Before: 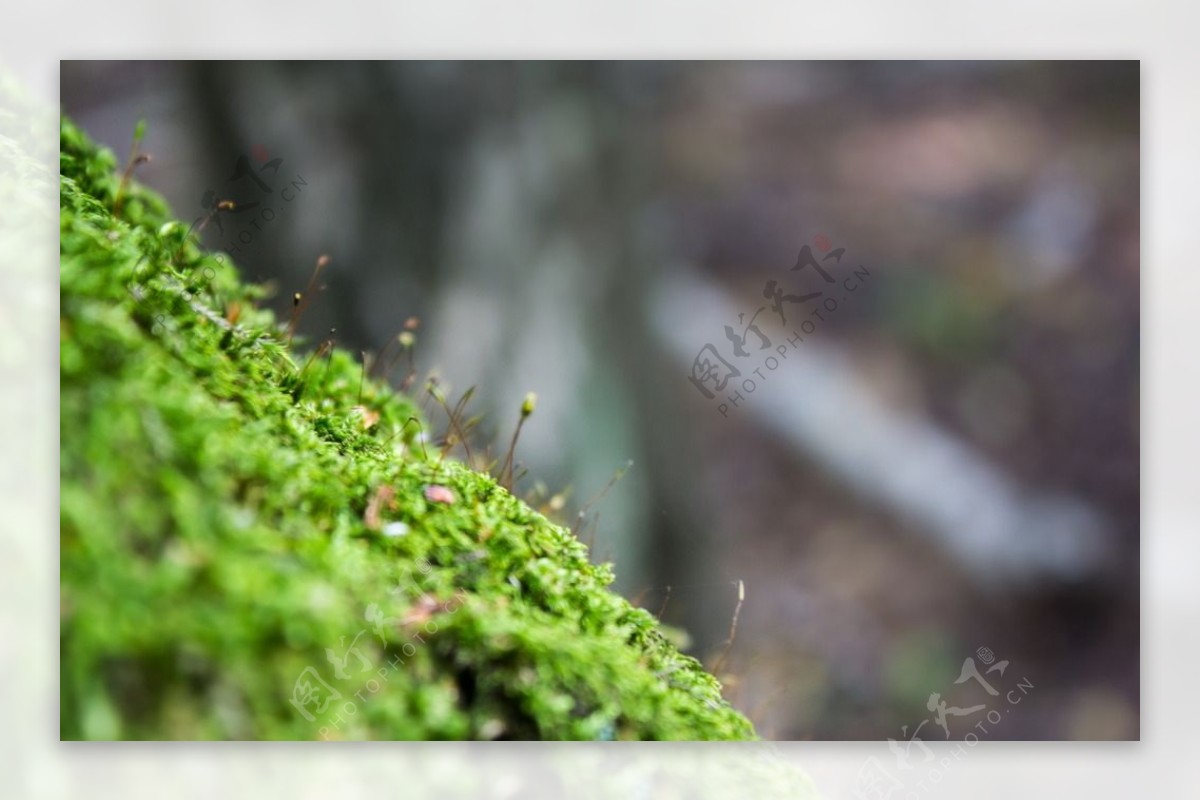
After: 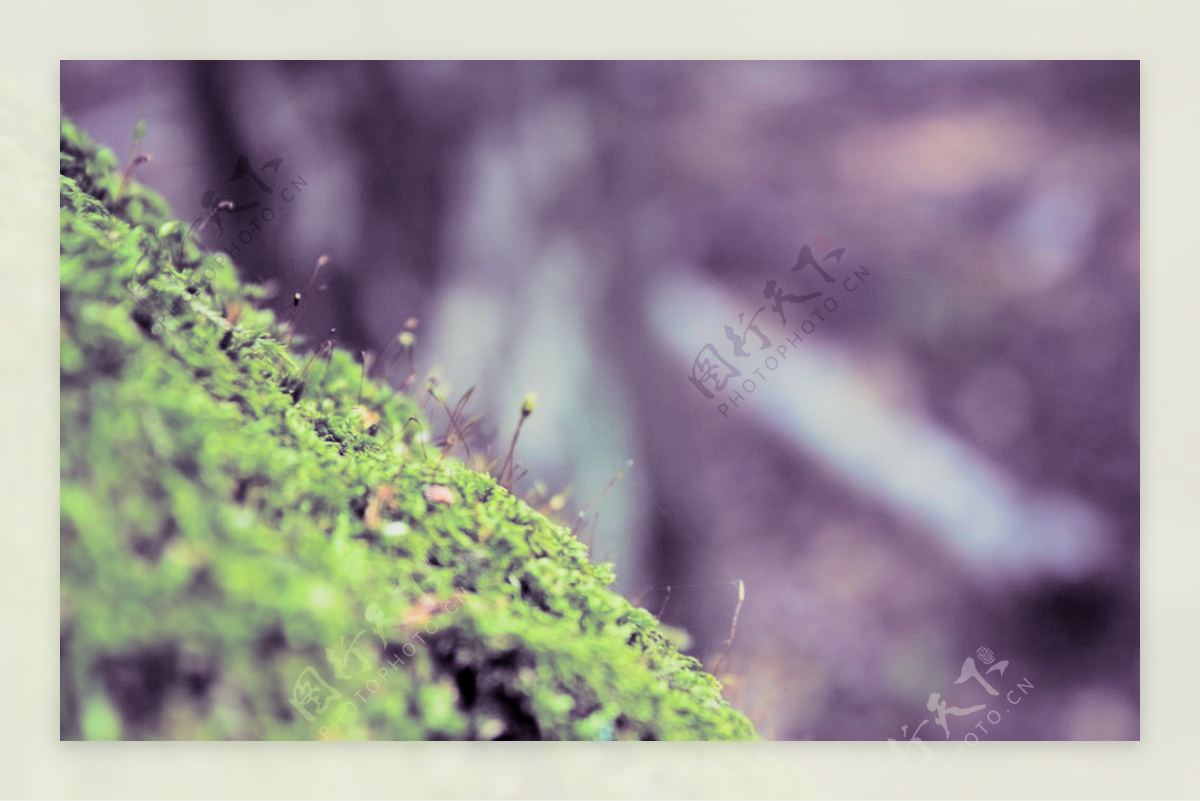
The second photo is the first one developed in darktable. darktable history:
filmic rgb: black relative exposure -7.15 EV, white relative exposure 5.36 EV, hardness 3.02, color science v6 (2022)
exposure: black level correction 0, exposure 0.95 EV, compensate exposure bias true, compensate highlight preservation false
split-toning: shadows › hue 266.4°, shadows › saturation 0.4, highlights › hue 61.2°, highlights › saturation 0.3, compress 0%
